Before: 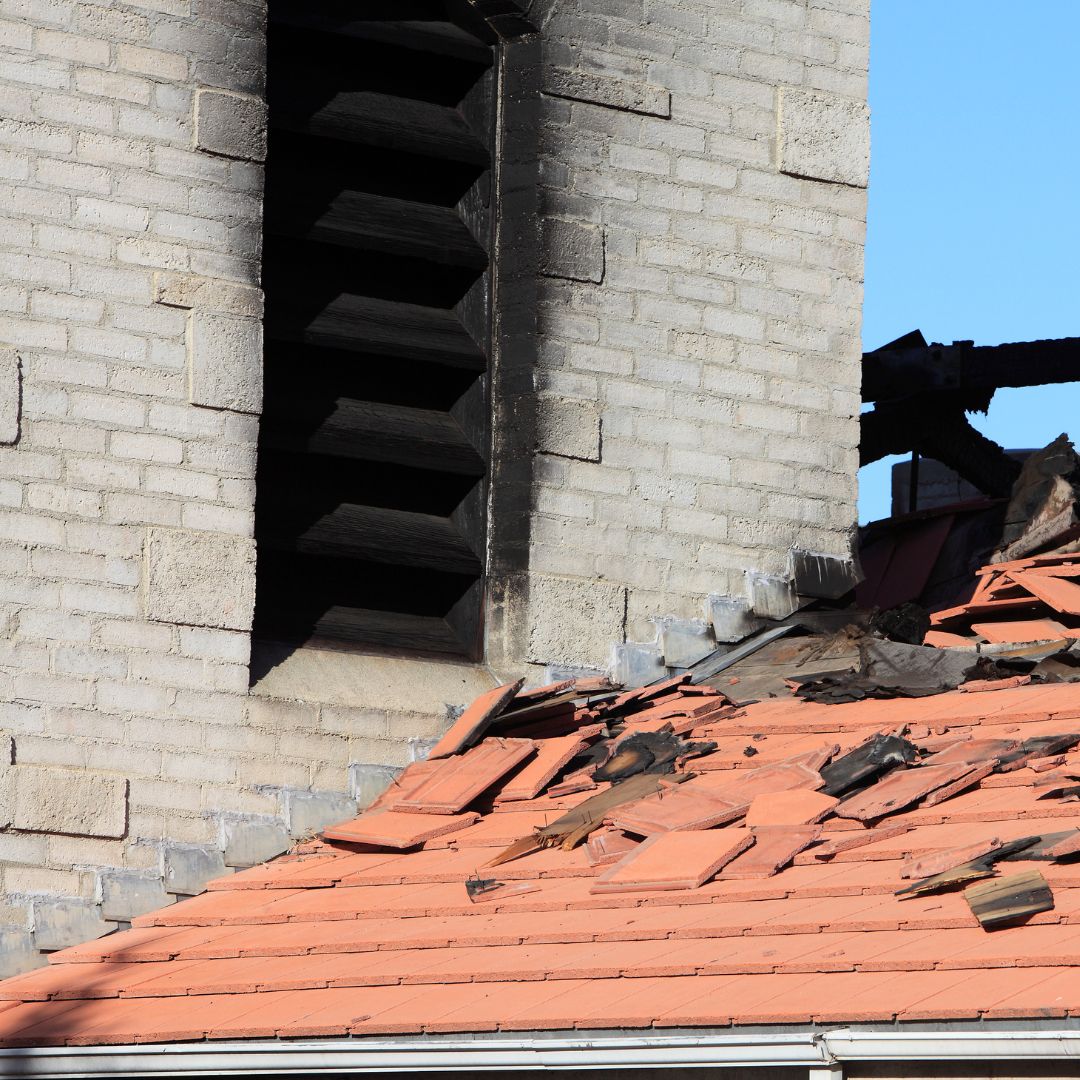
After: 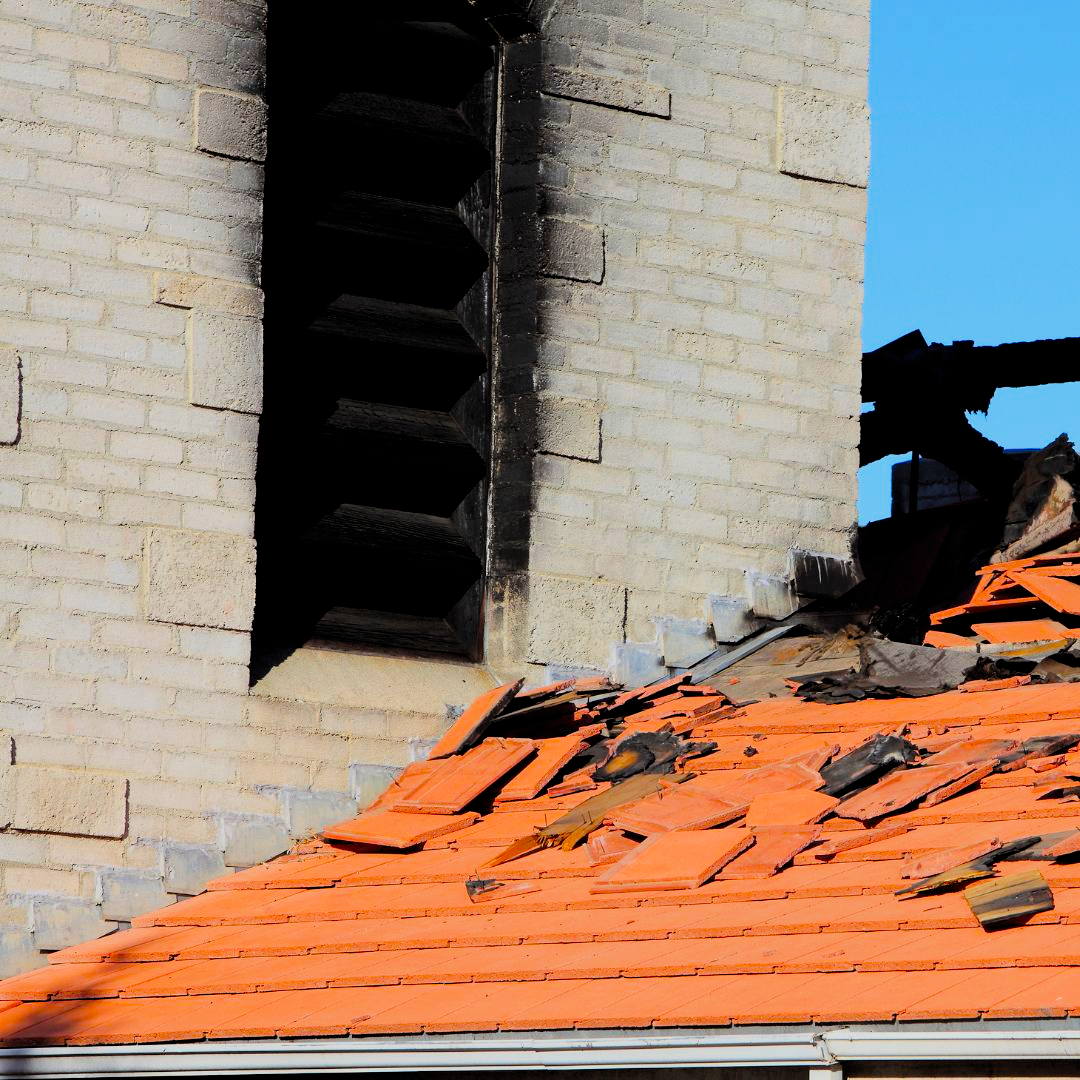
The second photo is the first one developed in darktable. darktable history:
filmic rgb: black relative exposure -7.75 EV, white relative exposure 4.4 EV, threshold 3 EV, target black luminance 0%, hardness 3.76, latitude 50.51%, contrast 1.074, highlights saturation mix 10%, shadows ↔ highlights balance -0.22%, color science v4 (2020), enable highlight reconstruction true
color balance rgb: perceptual saturation grading › global saturation 25%, perceptual brilliance grading › mid-tones 10%, perceptual brilliance grading › shadows 15%, global vibrance 20%
